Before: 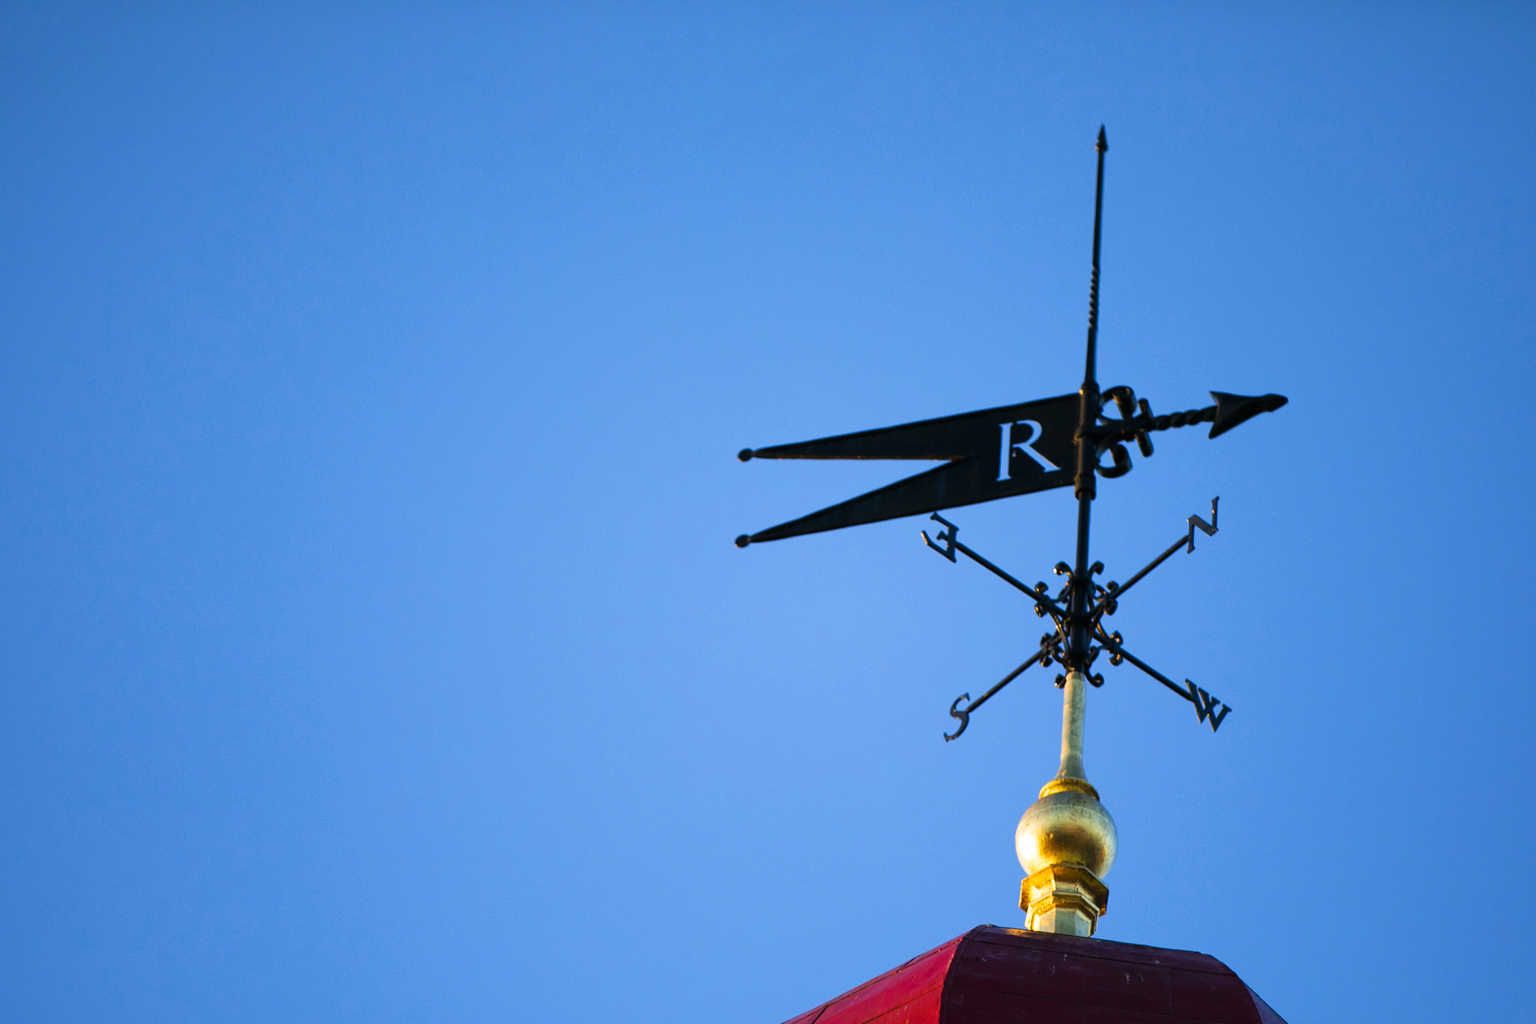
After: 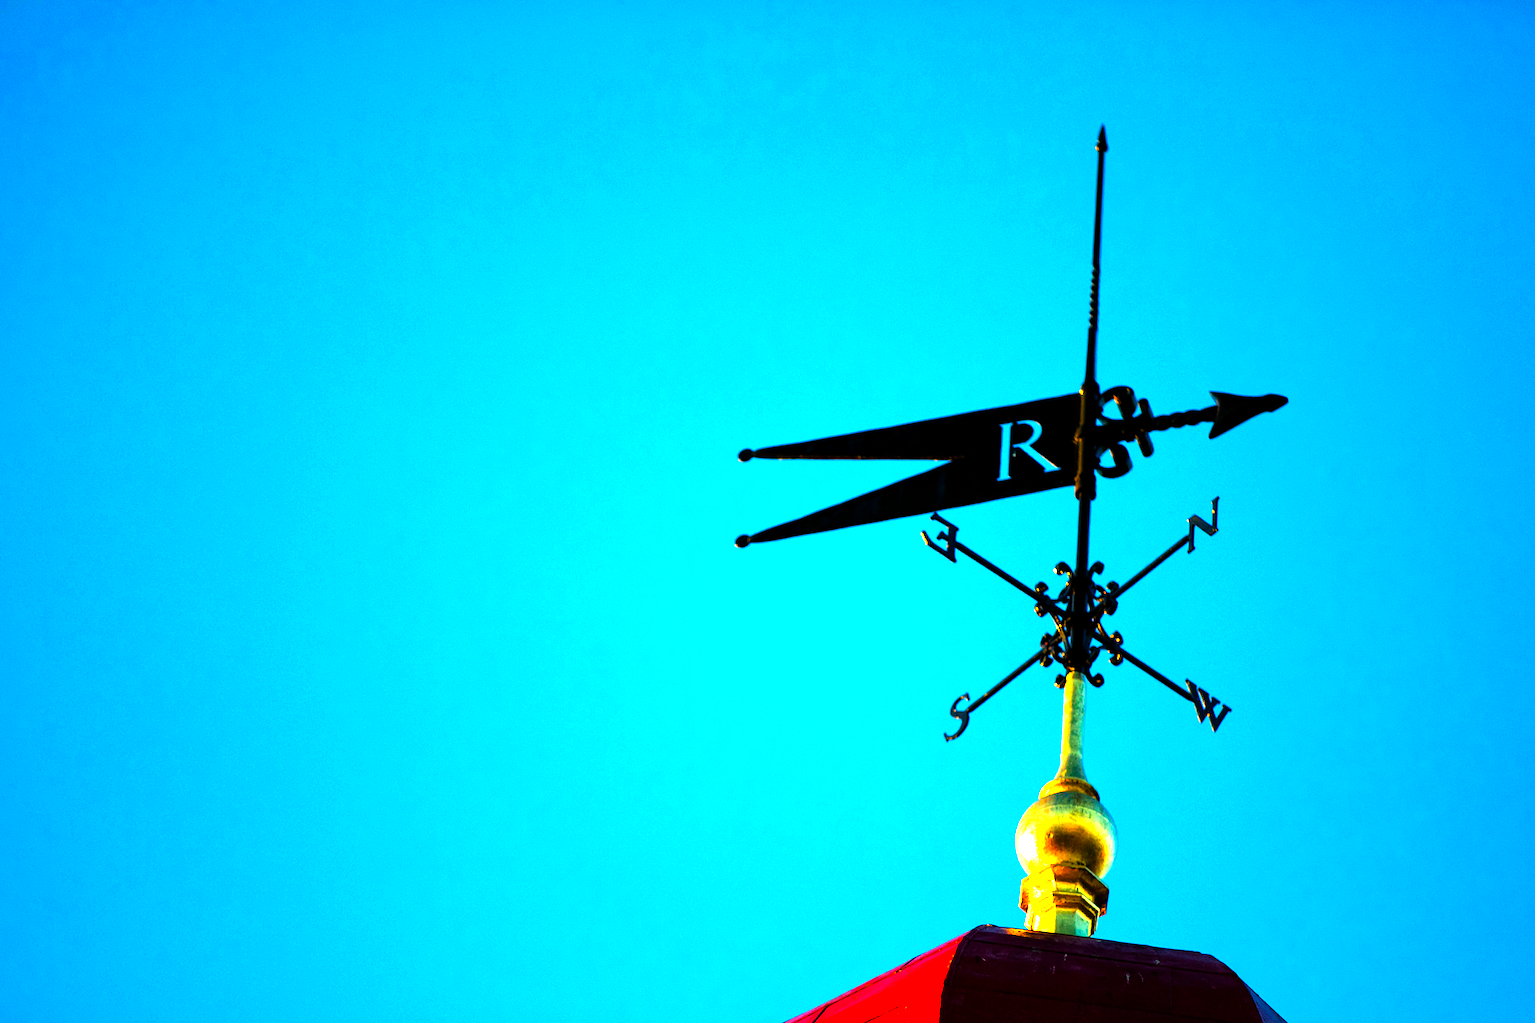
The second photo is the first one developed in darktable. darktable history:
white balance: red 0.982, blue 1.018
color balance: mode lift, gamma, gain (sRGB), lift [1.014, 0.966, 0.918, 0.87], gamma [0.86, 0.734, 0.918, 0.976], gain [1.063, 1.13, 1.063, 0.86]
exposure: black level correction 0, exposure 1 EV, compensate exposure bias true, compensate highlight preservation false
color balance rgb: linear chroma grading › global chroma 8.33%, perceptual saturation grading › global saturation 18.52%, global vibrance 7.87%
